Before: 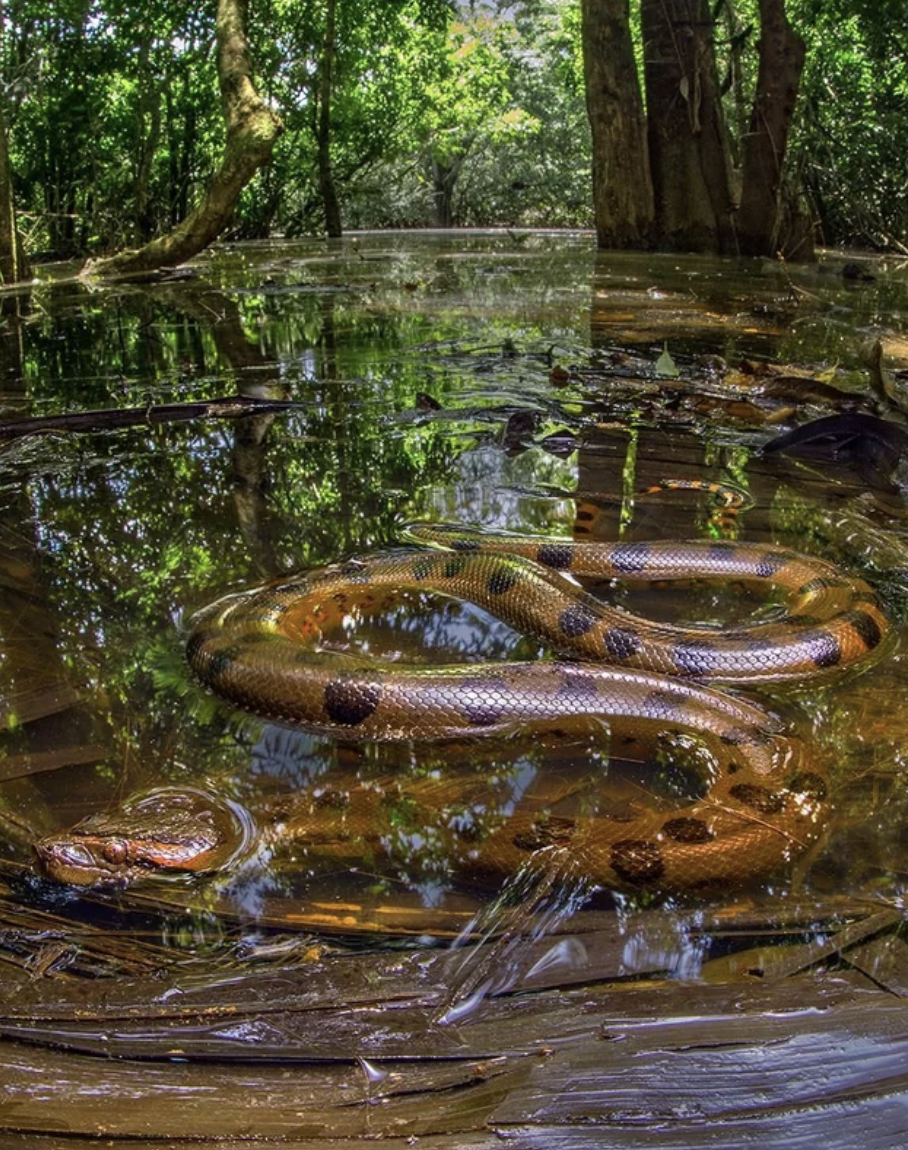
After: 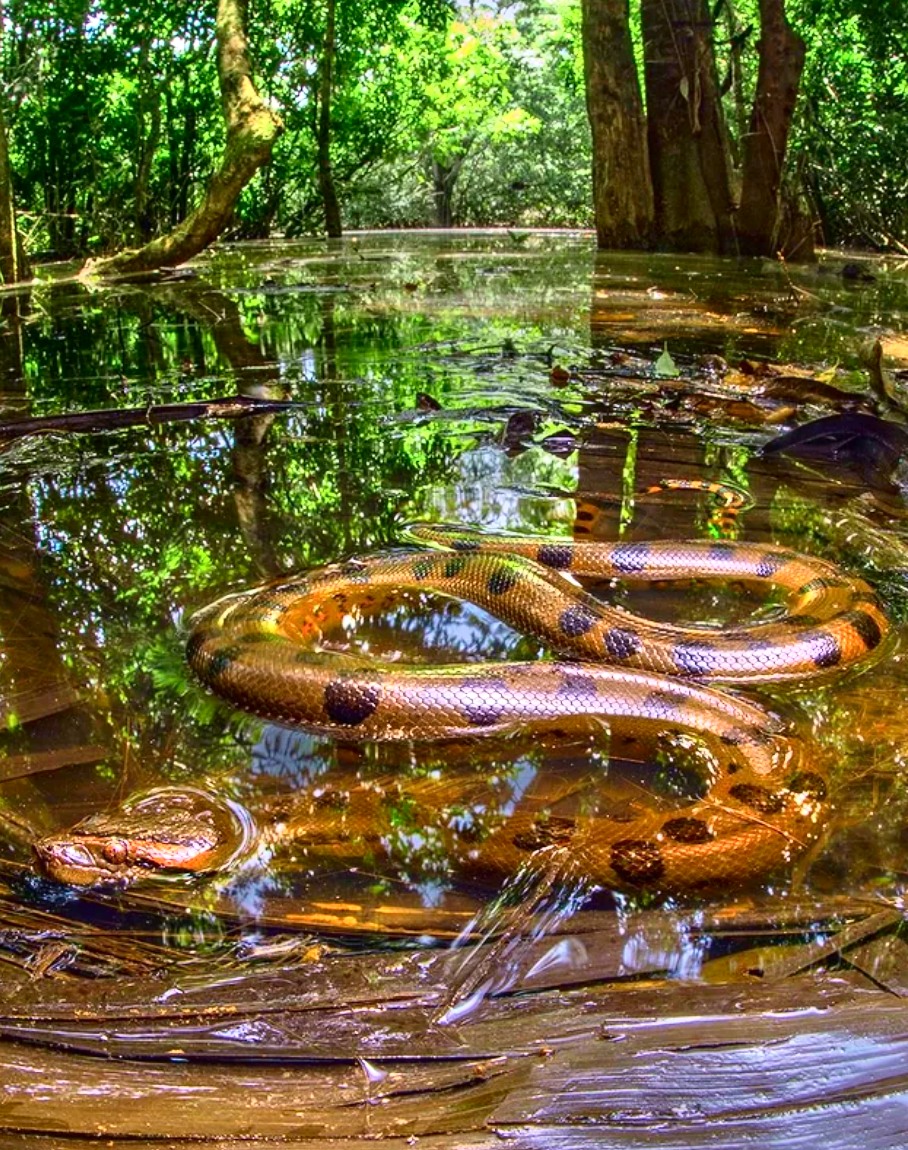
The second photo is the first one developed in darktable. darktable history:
tone curve: curves: ch0 [(0, 0) (0.091, 0.077) (0.517, 0.574) (0.745, 0.82) (0.844, 0.908) (0.909, 0.942) (1, 0.973)]; ch1 [(0, 0) (0.437, 0.404) (0.5, 0.5) (0.534, 0.554) (0.58, 0.603) (0.616, 0.649) (1, 1)]; ch2 [(0, 0) (0.442, 0.415) (0.5, 0.5) (0.535, 0.557) (0.585, 0.62) (1, 1)], color space Lab, independent channels, preserve colors none
exposure: black level correction 0, exposure 0.69 EV, compensate highlight preservation false
contrast brightness saturation: contrast 0.074
